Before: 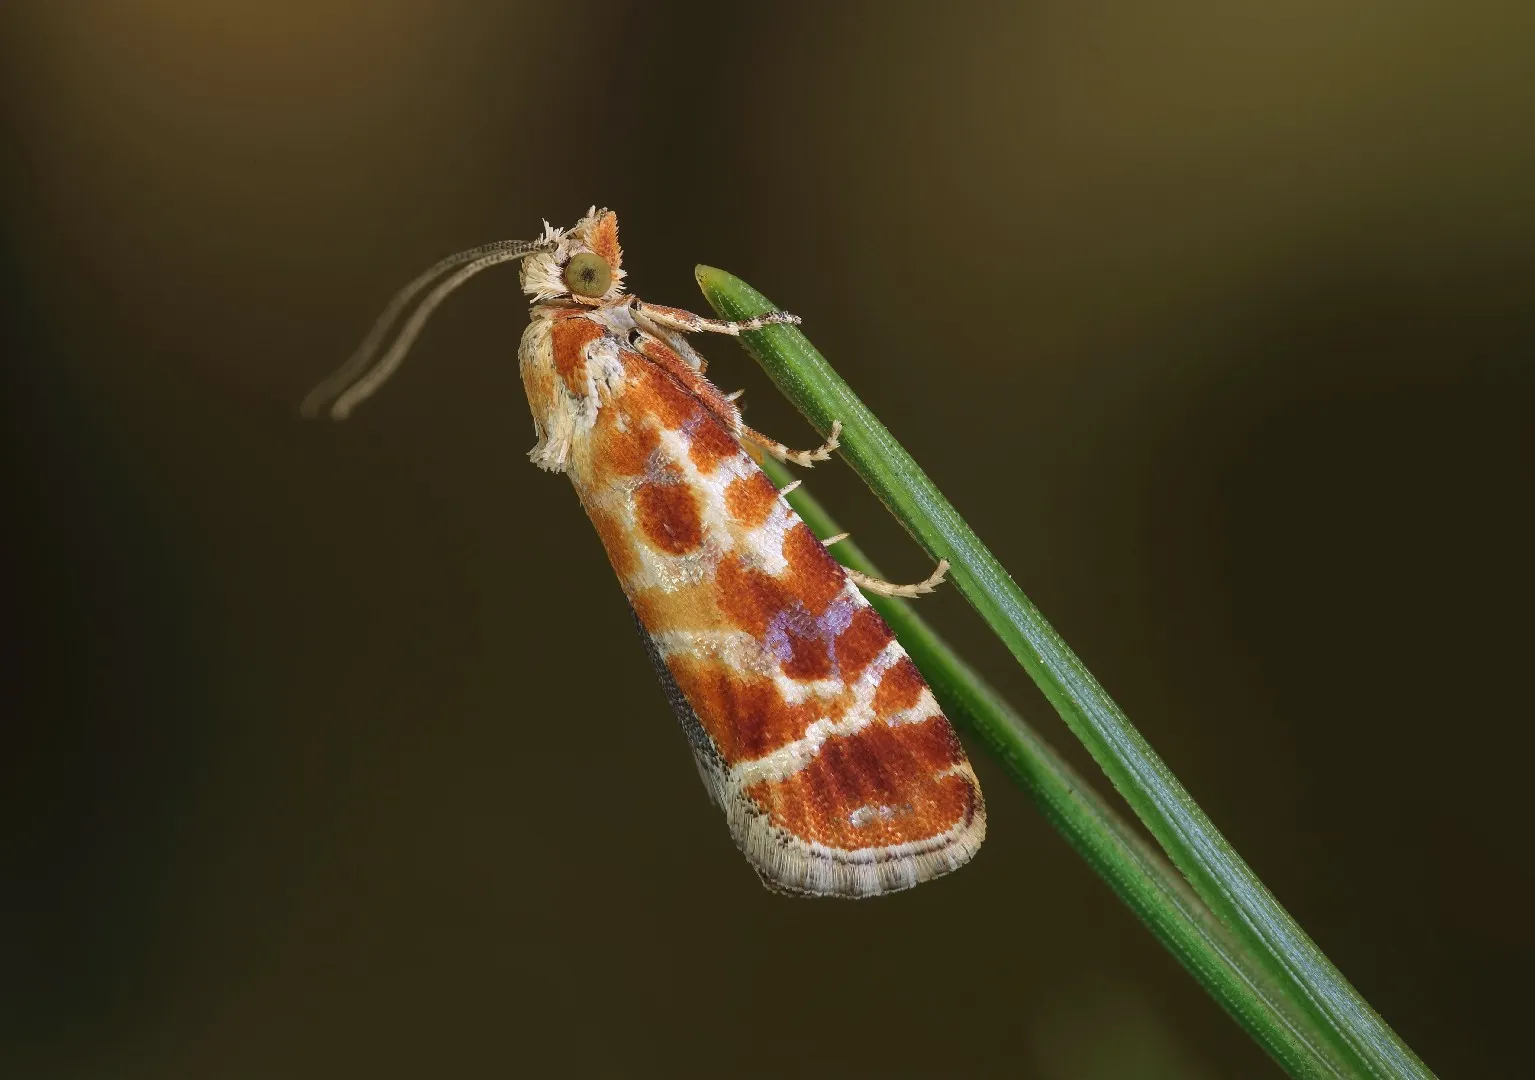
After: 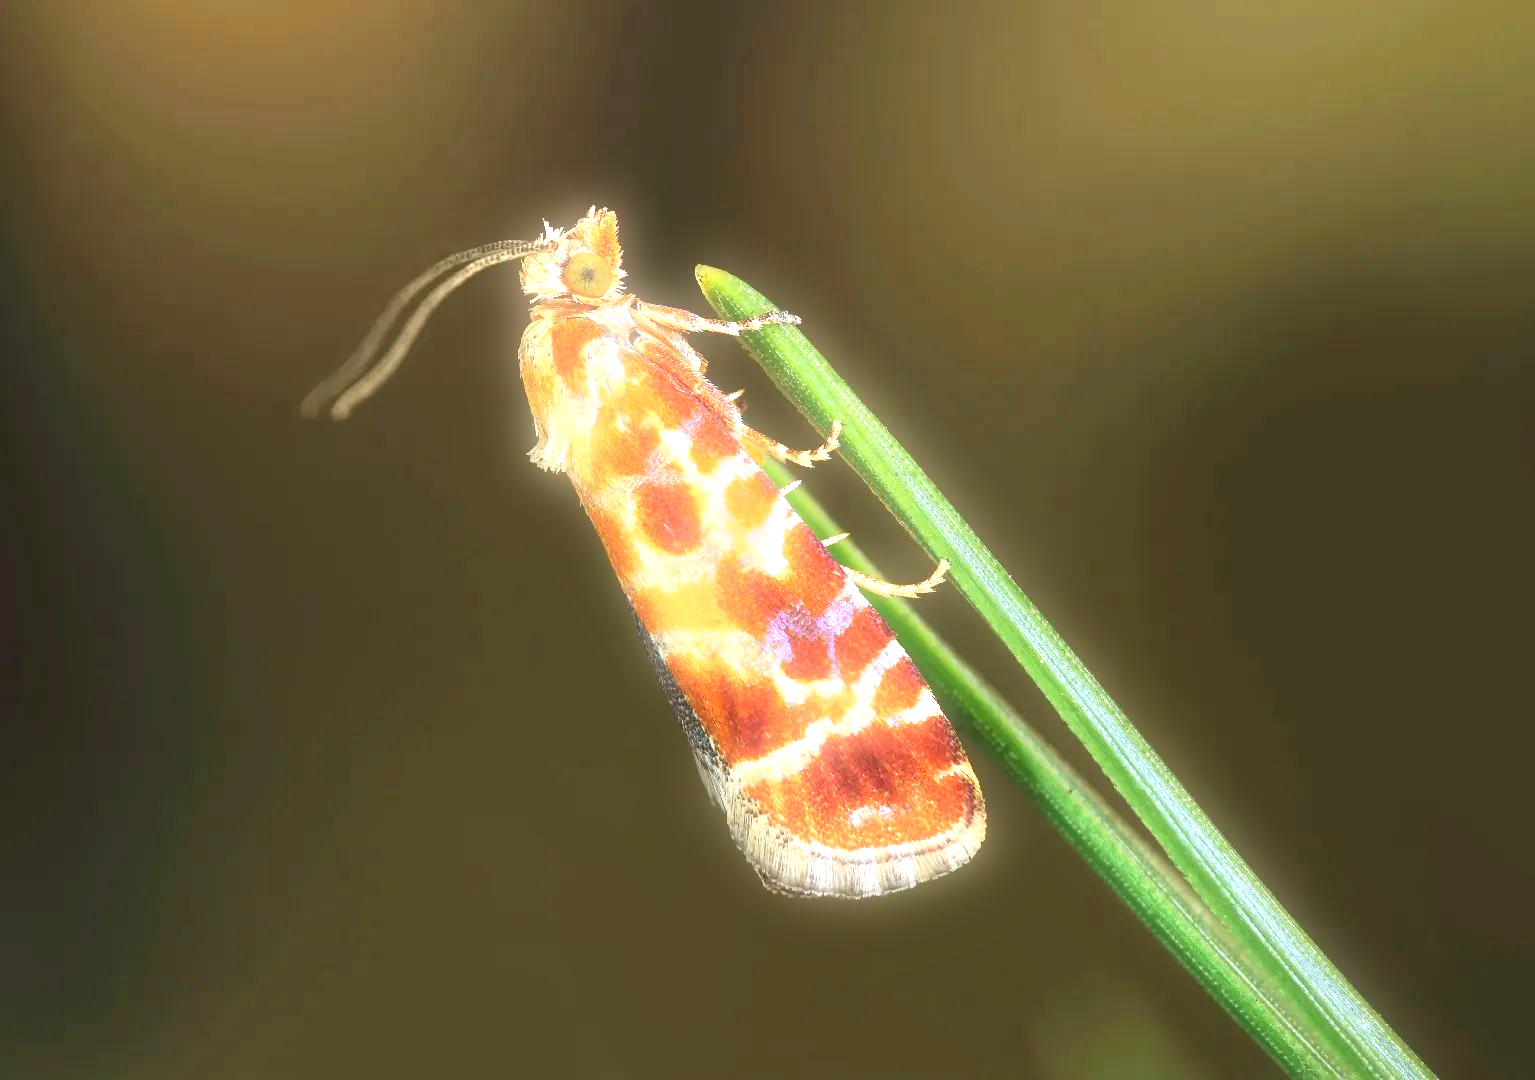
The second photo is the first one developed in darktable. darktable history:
bloom: size 5%, threshold 95%, strength 15%
levels: levels [0, 0.476, 0.951]
exposure: black level correction 0, exposure 1.45 EV, compensate exposure bias true, compensate highlight preservation false
